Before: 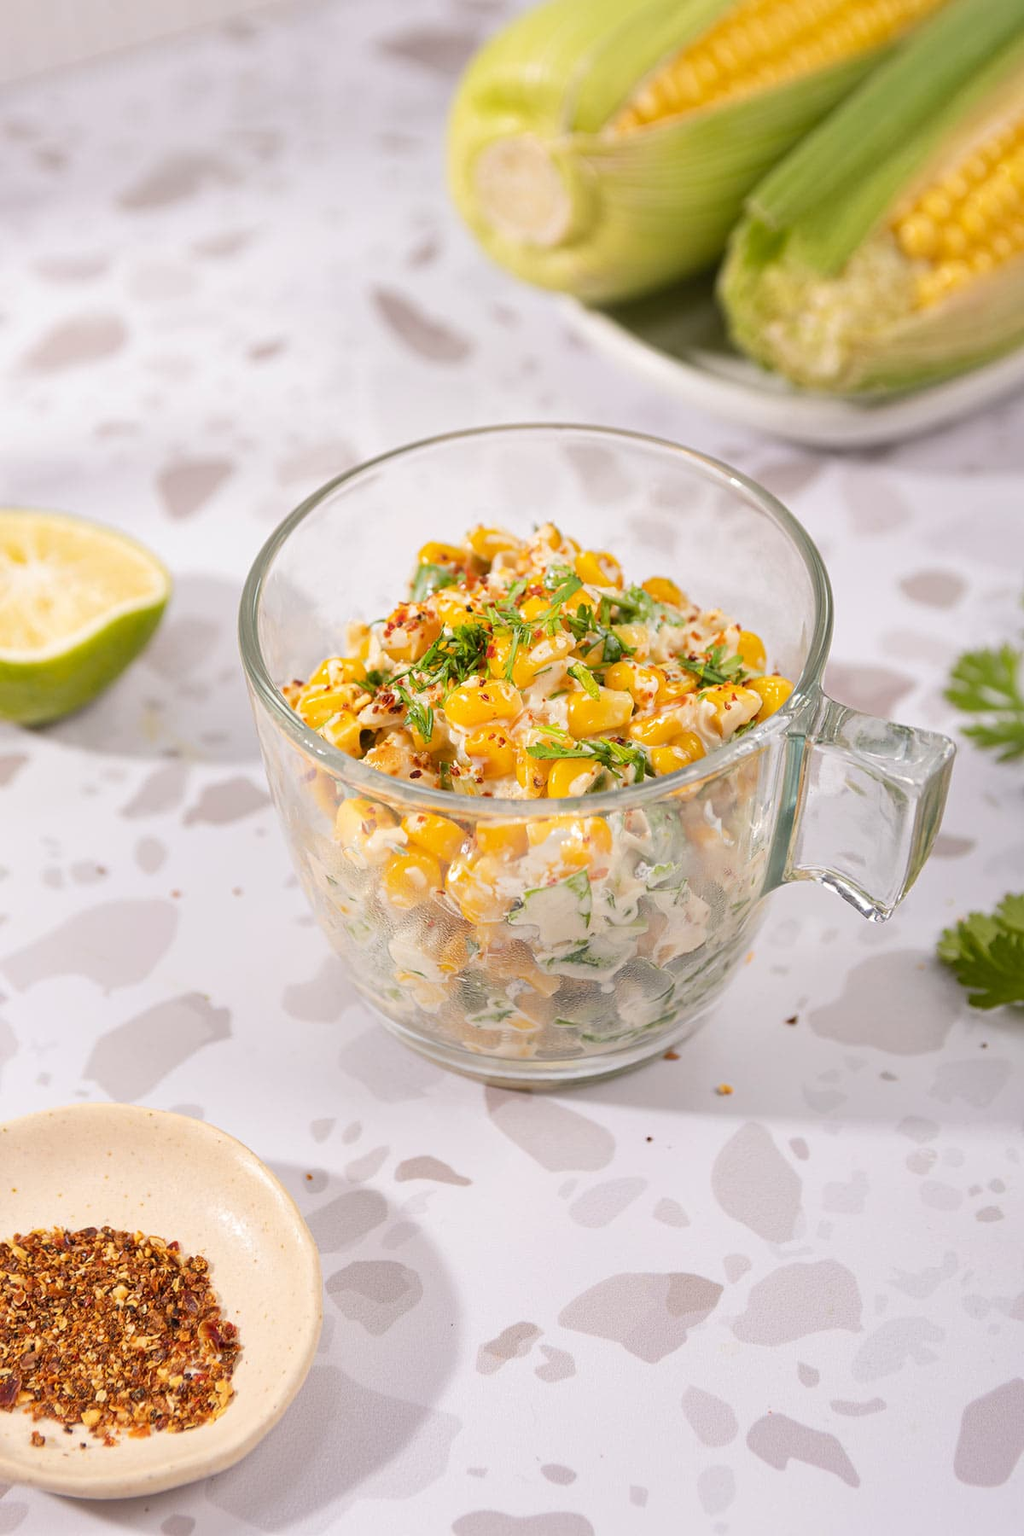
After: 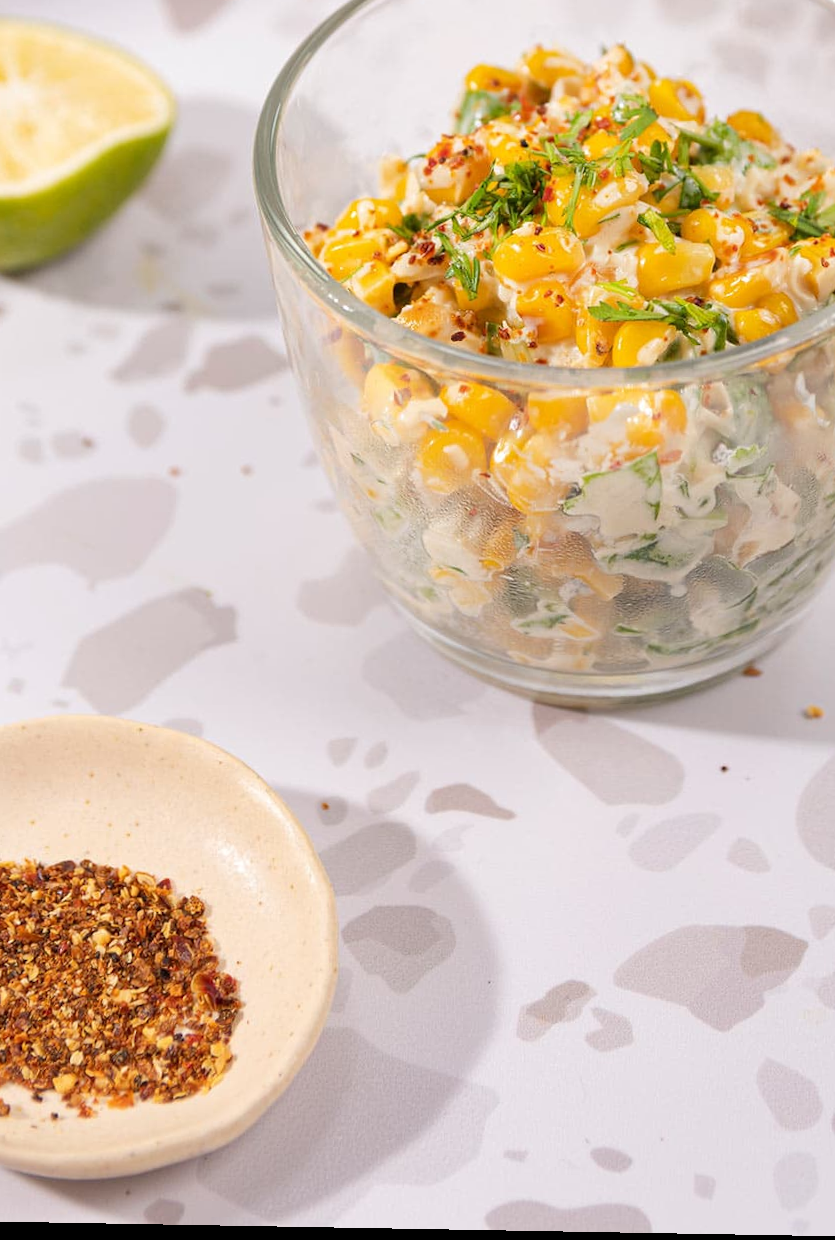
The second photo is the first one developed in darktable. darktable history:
crop and rotate: angle -1°, left 3.642%, top 31.851%, right 28.488%
